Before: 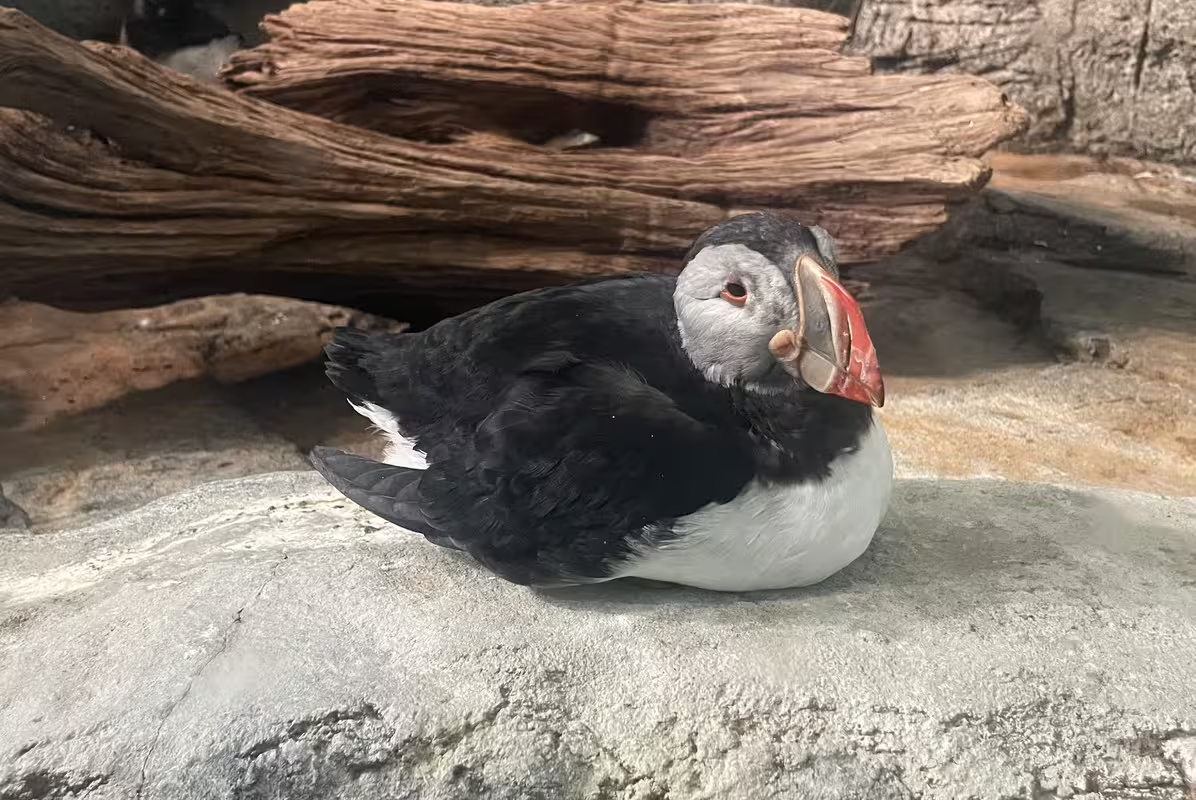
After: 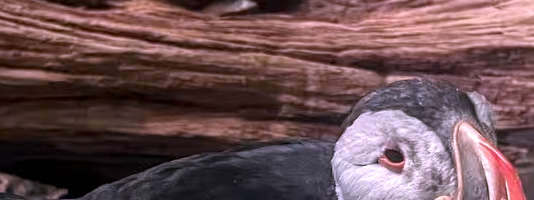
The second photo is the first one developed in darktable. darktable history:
white balance: red 1.042, blue 1.17
crop: left 28.64%, top 16.832%, right 26.637%, bottom 58.055%
local contrast: on, module defaults
